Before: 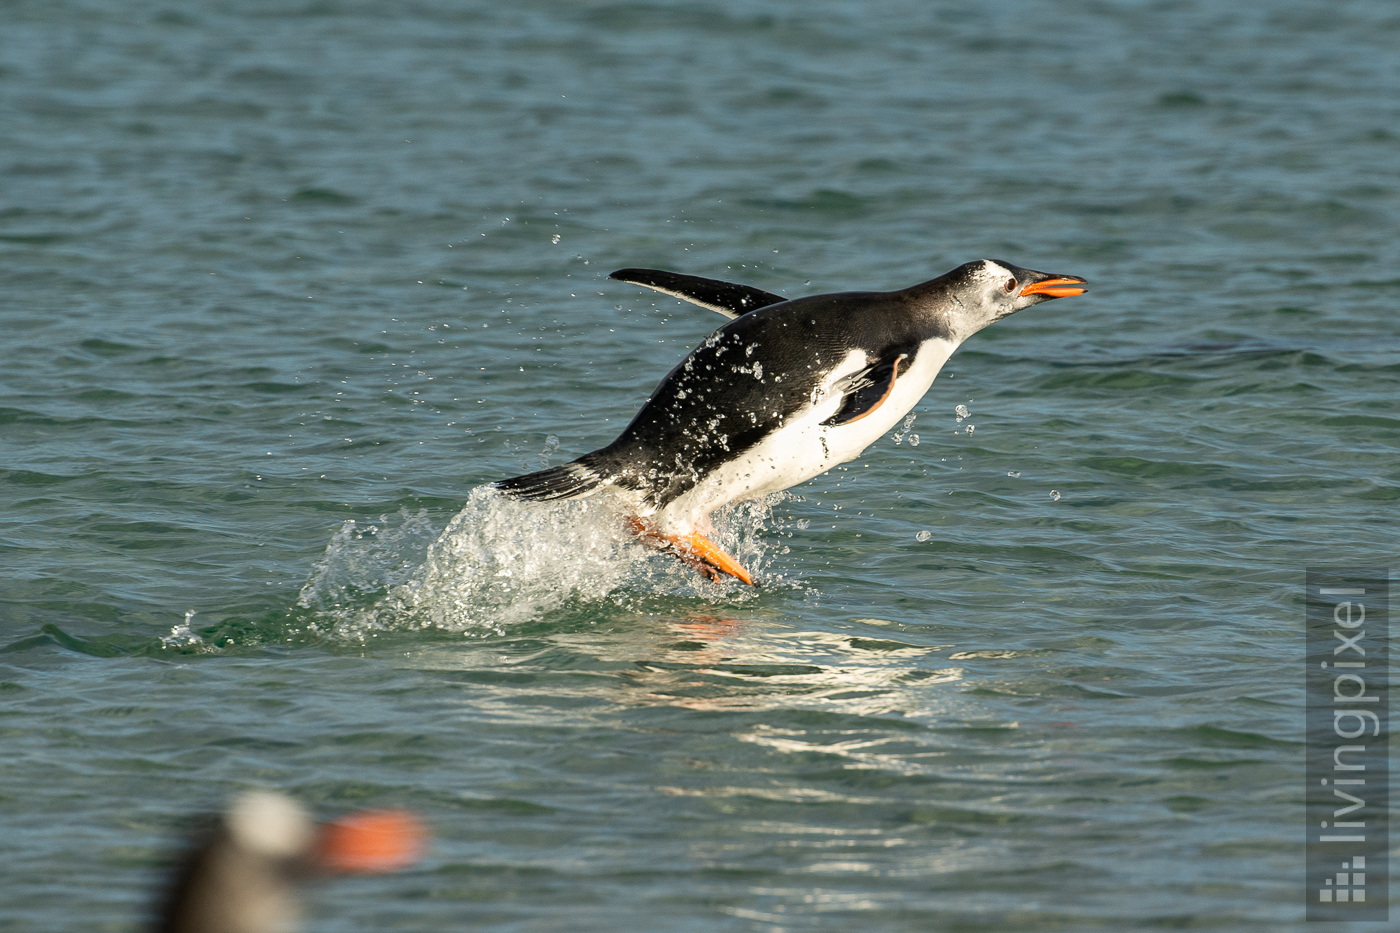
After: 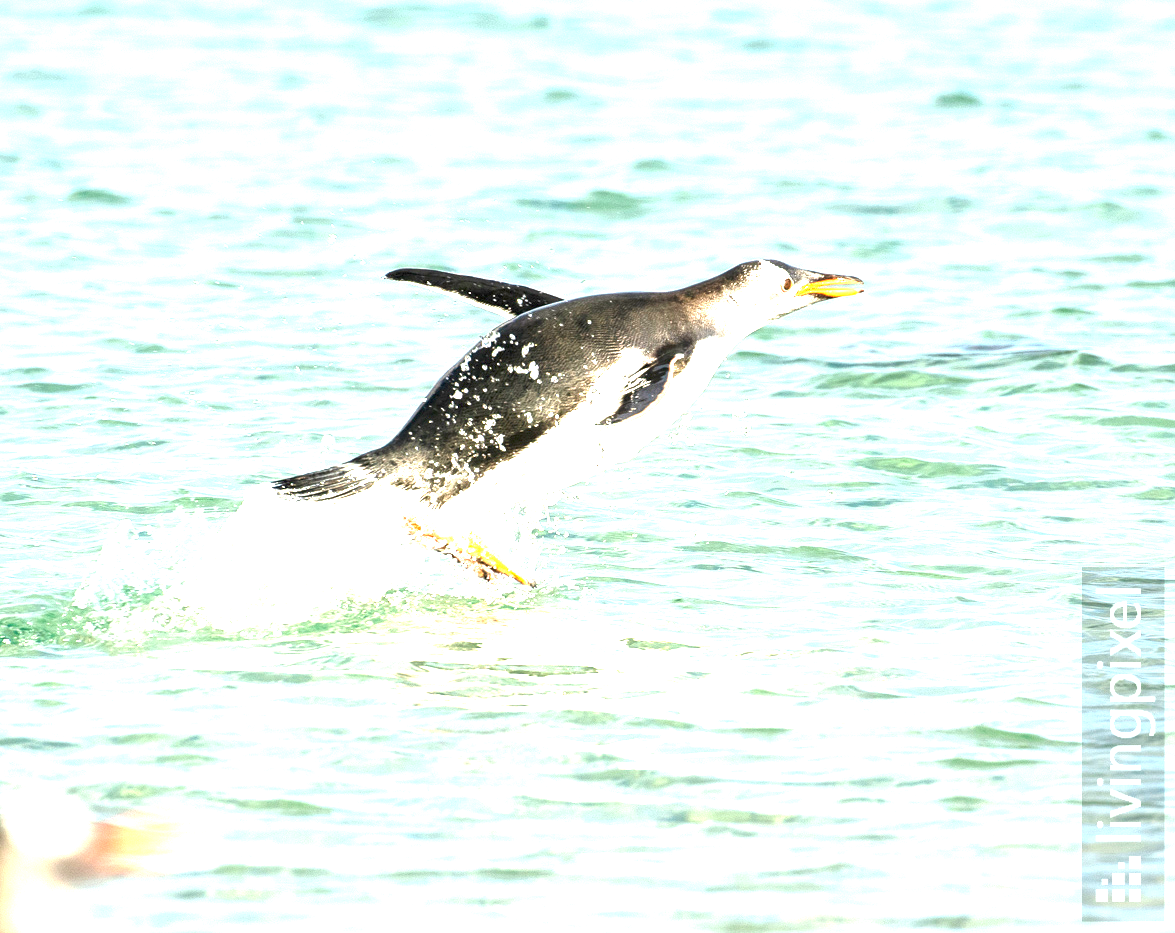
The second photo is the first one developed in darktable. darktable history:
exposure: black level correction 0, exposure 2.392 EV, compensate exposure bias true, compensate highlight preservation false
crop: left 16.018%
